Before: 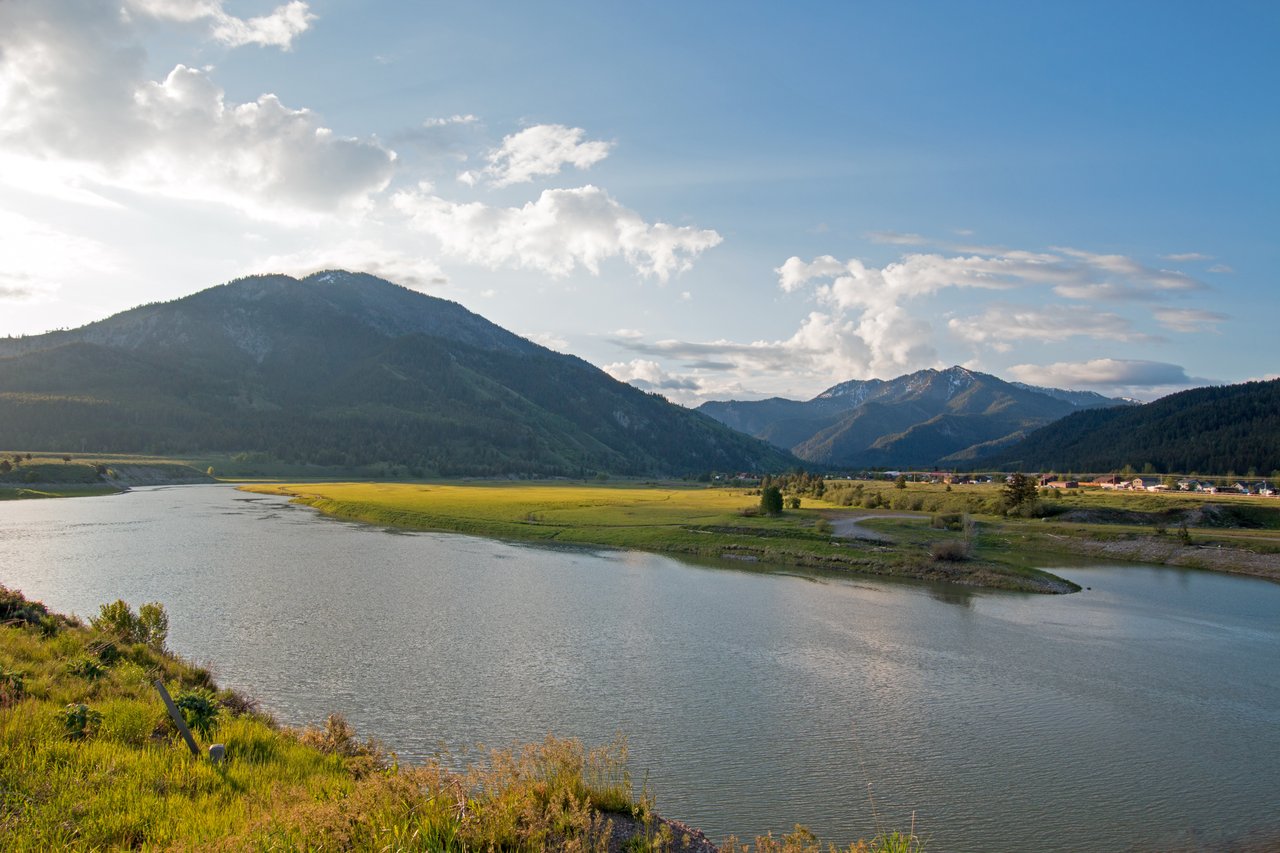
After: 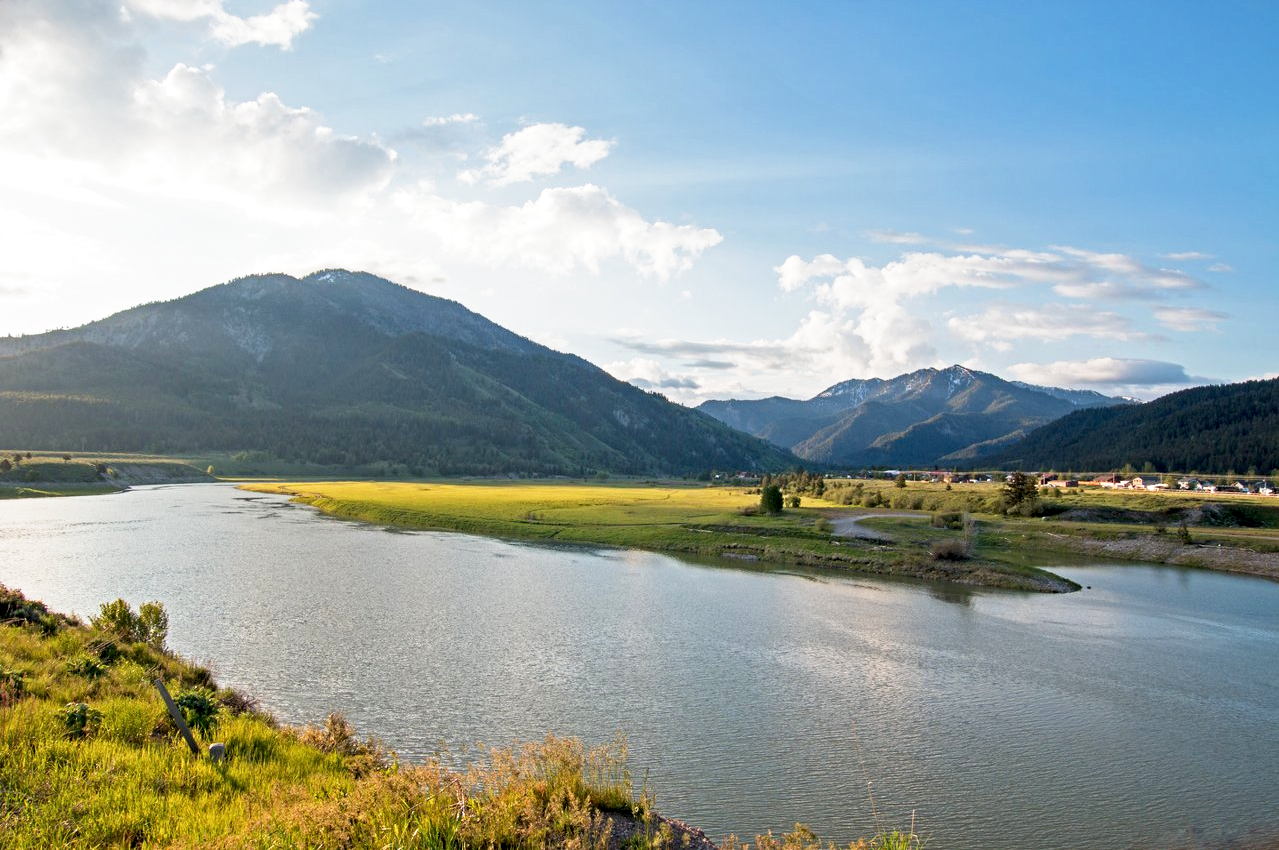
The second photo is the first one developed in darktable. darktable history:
crop: top 0.203%, bottom 0.142%
sharpen: radius 5.318, amount 0.311, threshold 26.869
base curve: curves: ch0 [(0, 0) (0.579, 0.807) (1, 1)], preserve colors none
contrast equalizer: octaves 7, y [[0.535, 0.543, 0.548, 0.548, 0.542, 0.532], [0.5 ×6], [0.5 ×6], [0 ×6], [0 ×6]]
